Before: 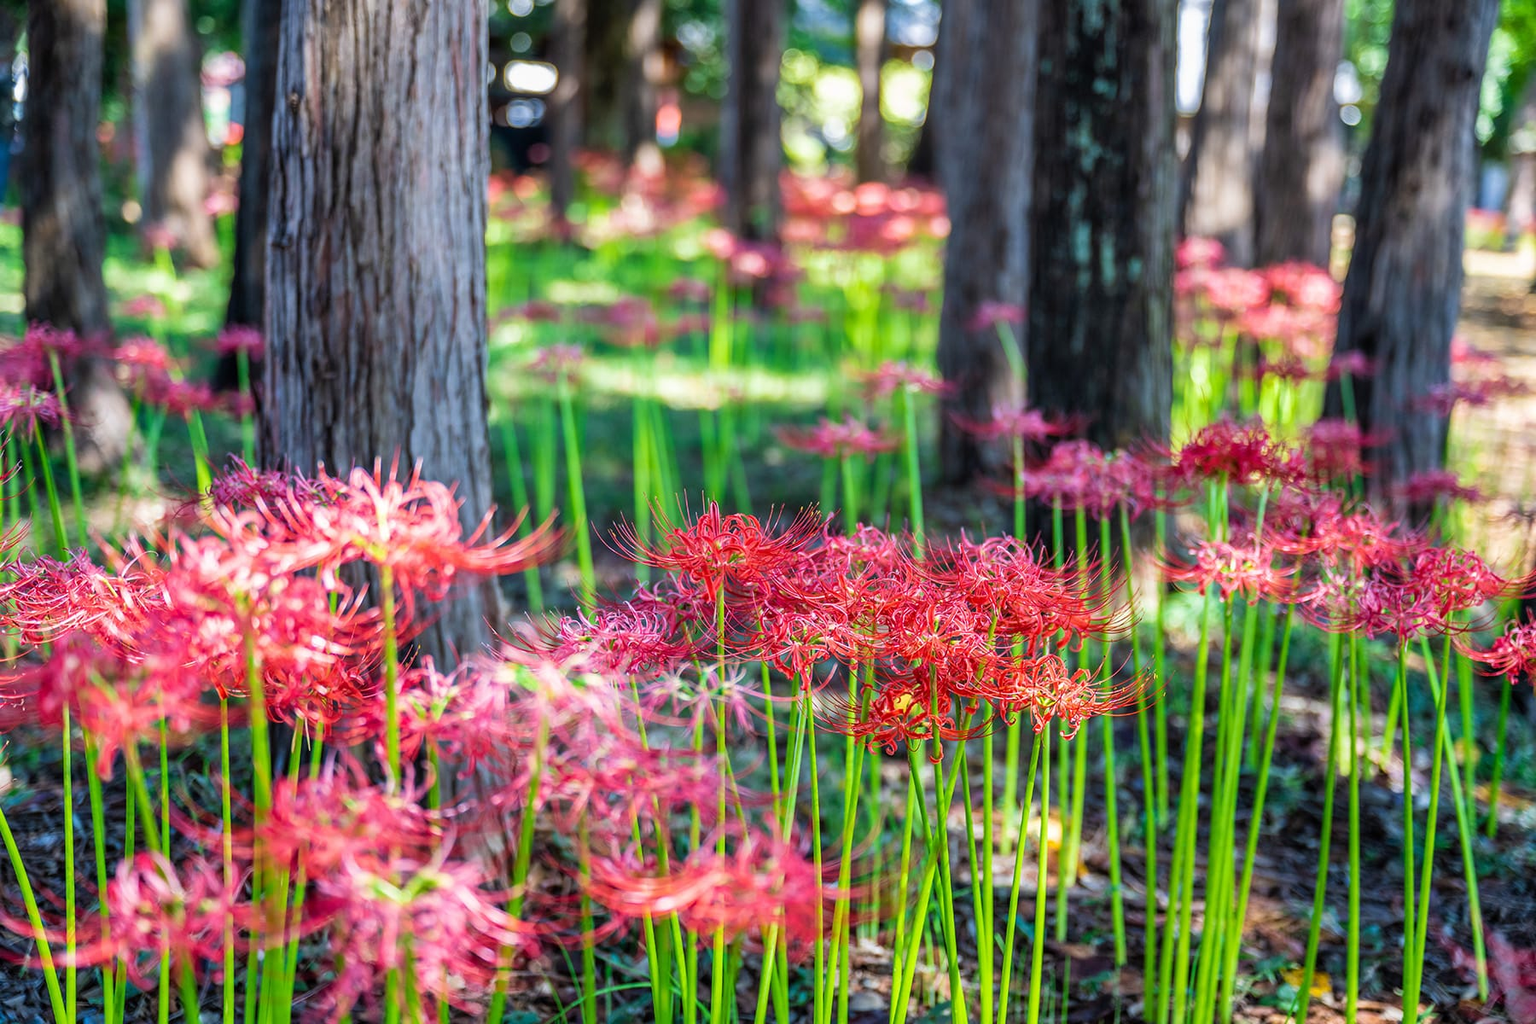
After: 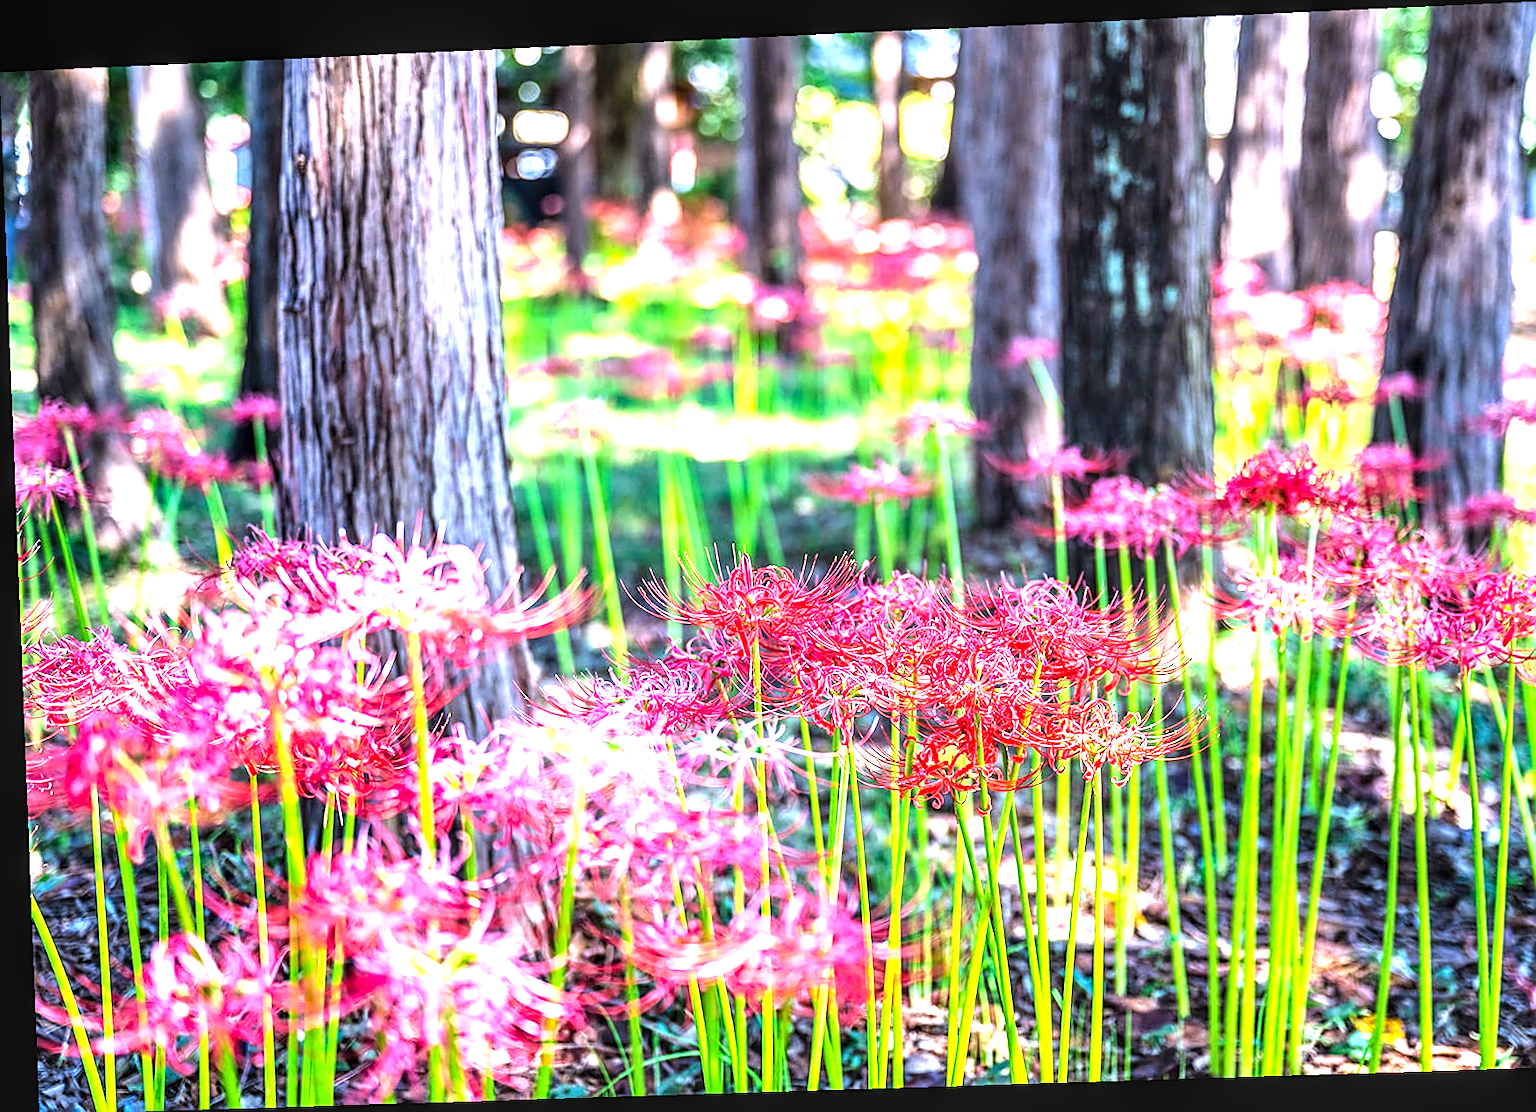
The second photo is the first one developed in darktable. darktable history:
crop and rotate: right 5.167%
white balance: red 1.066, blue 1.119
exposure: black level correction 0, exposure 1.3 EV, compensate highlight preservation false
local contrast: on, module defaults
sharpen: on, module defaults
tone equalizer: -8 EV -0.417 EV, -7 EV -0.389 EV, -6 EV -0.333 EV, -5 EV -0.222 EV, -3 EV 0.222 EV, -2 EV 0.333 EV, -1 EV 0.389 EV, +0 EV 0.417 EV, edges refinement/feathering 500, mask exposure compensation -1.57 EV, preserve details no
rotate and perspective: rotation -2.22°, lens shift (horizontal) -0.022, automatic cropping off
